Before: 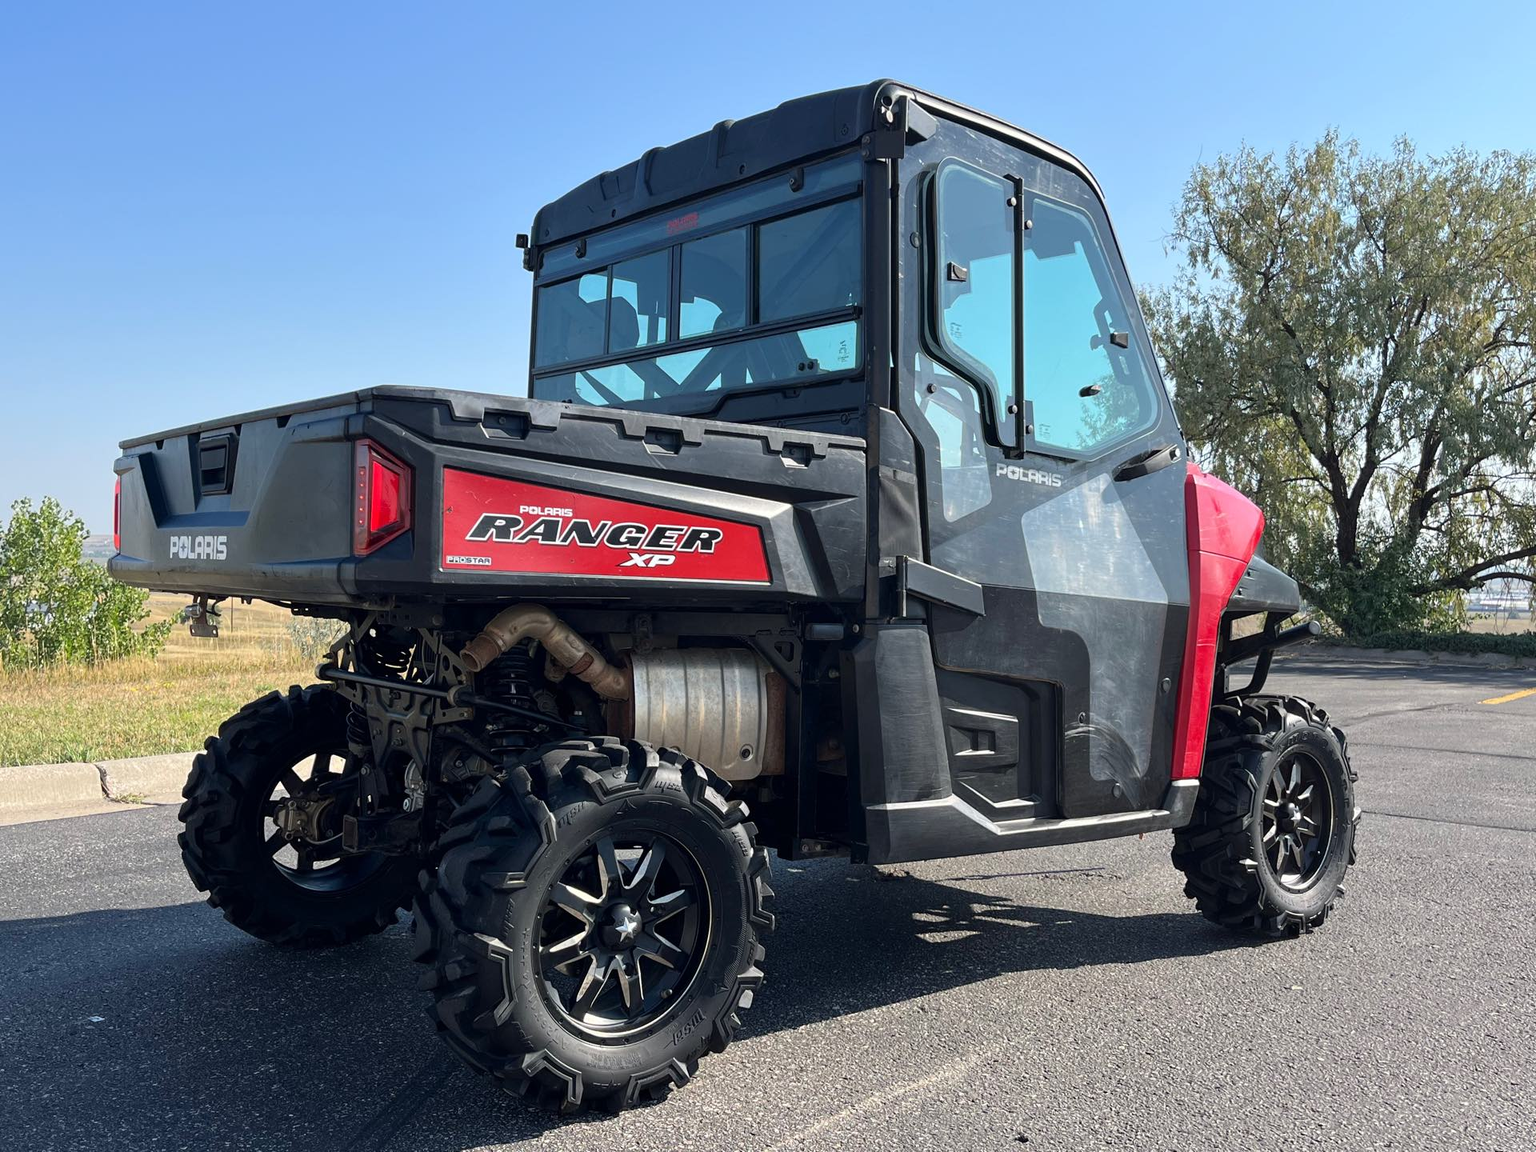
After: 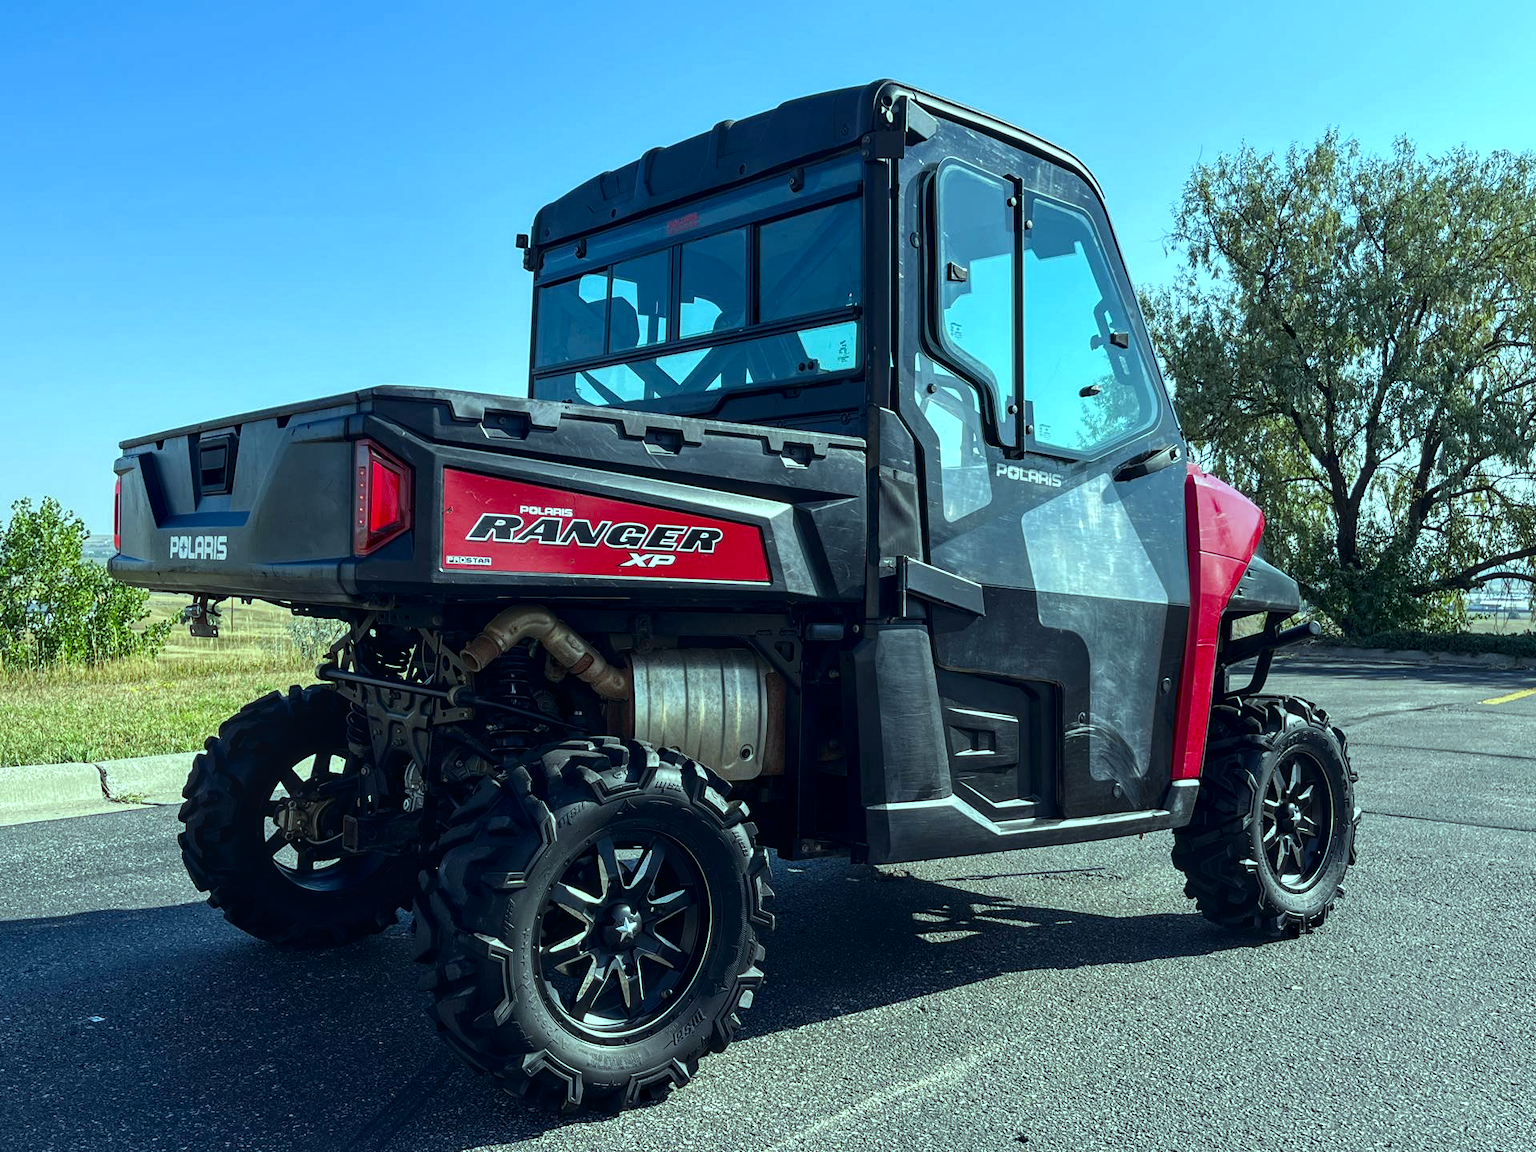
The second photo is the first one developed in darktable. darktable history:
local contrast: on, module defaults
color balance: mode lift, gamma, gain (sRGB), lift [0.997, 0.979, 1.021, 1.011], gamma [1, 1.084, 0.916, 0.998], gain [1, 0.87, 1.13, 1.101], contrast 4.55%, contrast fulcrum 38.24%, output saturation 104.09%
contrast brightness saturation: contrast 0.07, brightness -0.14, saturation 0.11
